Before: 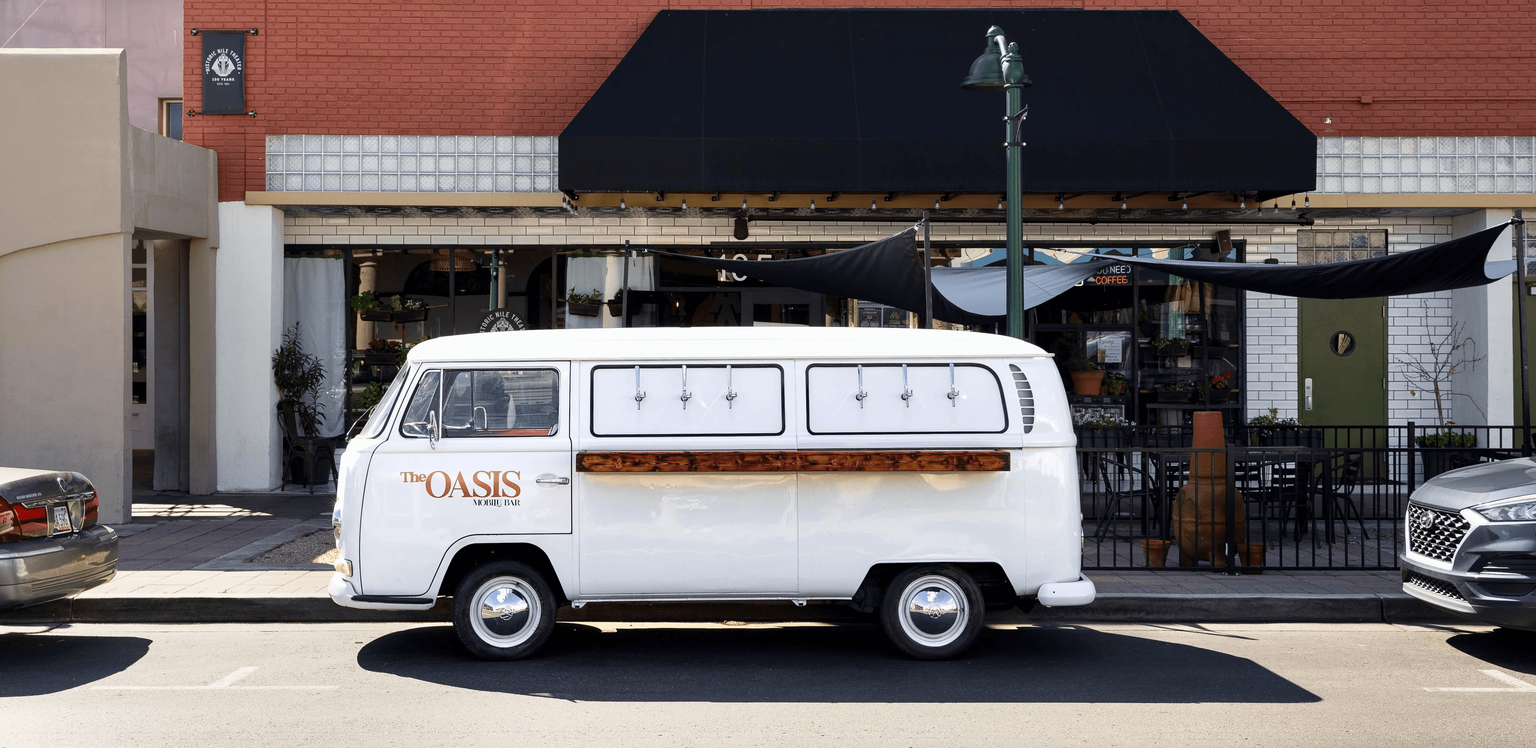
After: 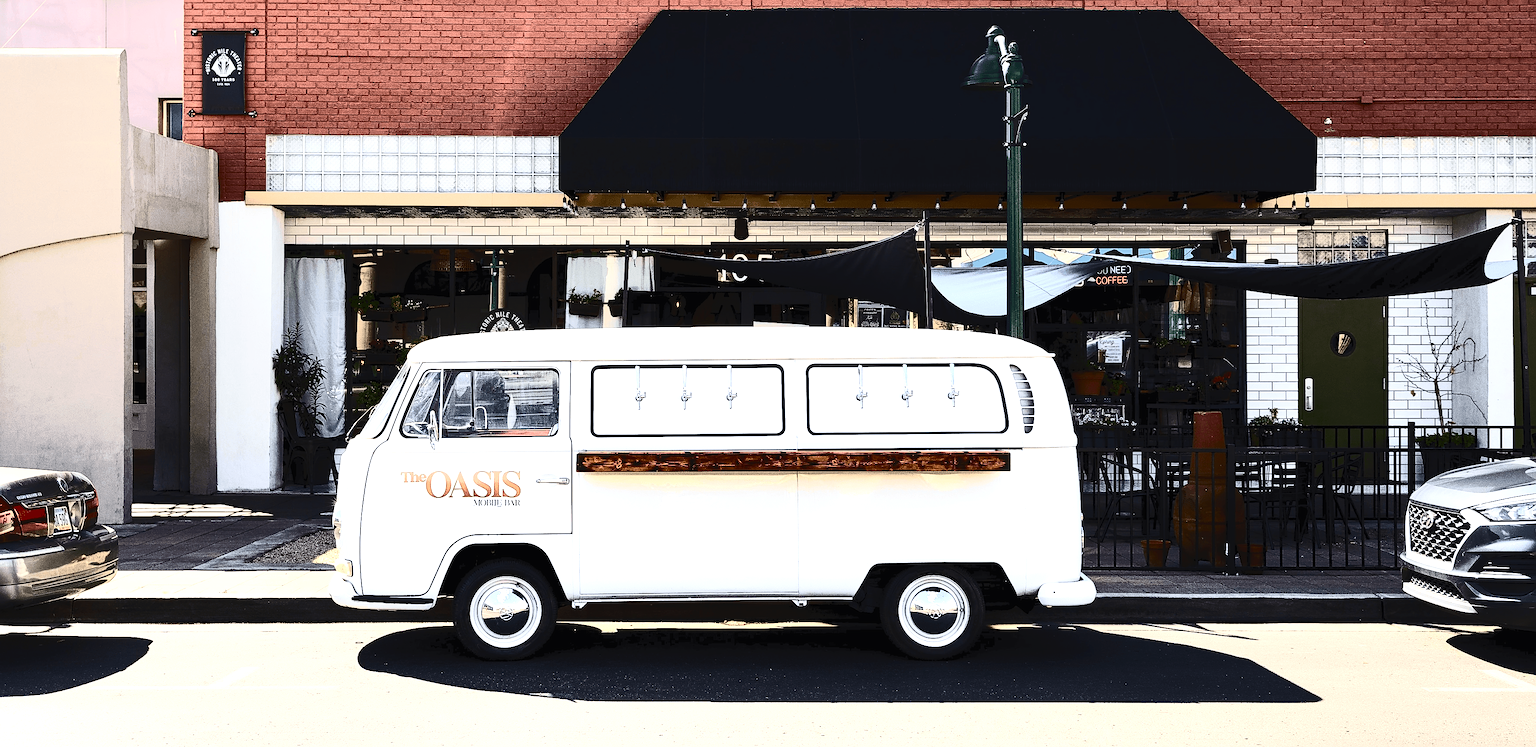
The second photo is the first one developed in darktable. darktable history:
sharpen: on, module defaults
color zones: curves: ch0 [(0, 0.5) (0.125, 0.4) (0.25, 0.5) (0.375, 0.4) (0.5, 0.4) (0.625, 0.35) (0.75, 0.35) (0.875, 0.5)]; ch1 [(0, 0.35) (0.125, 0.45) (0.25, 0.35) (0.375, 0.35) (0.5, 0.35) (0.625, 0.35) (0.75, 0.45) (0.875, 0.35)]; ch2 [(0, 0.6) (0.125, 0.5) (0.25, 0.5) (0.375, 0.6) (0.5, 0.6) (0.625, 0.5) (0.75, 0.5) (0.875, 0.5)], mix -136.82%
tone curve: curves: ch0 [(0, 0) (0.003, 0.045) (0.011, 0.054) (0.025, 0.069) (0.044, 0.083) (0.069, 0.101) (0.1, 0.119) (0.136, 0.146) (0.177, 0.177) (0.224, 0.221) (0.277, 0.277) (0.335, 0.362) (0.399, 0.452) (0.468, 0.571) (0.543, 0.666) (0.623, 0.758) (0.709, 0.853) (0.801, 0.896) (0.898, 0.945) (1, 1)], color space Lab, independent channels, preserve colors none
contrast brightness saturation: contrast 0.294
tone equalizer: -8 EV -0.733 EV, -7 EV -0.715 EV, -6 EV -0.62 EV, -5 EV -0.398 EV, -3 EV 0.394 EV, -2 EV 0.6 EV, -1 EV 0.694 EV, +0 EV 0.769 EV, edges refinement/feathering 500, mask exposure compensation -1.57 EV, preserve details no
exposure: compensate highlight preservation false
